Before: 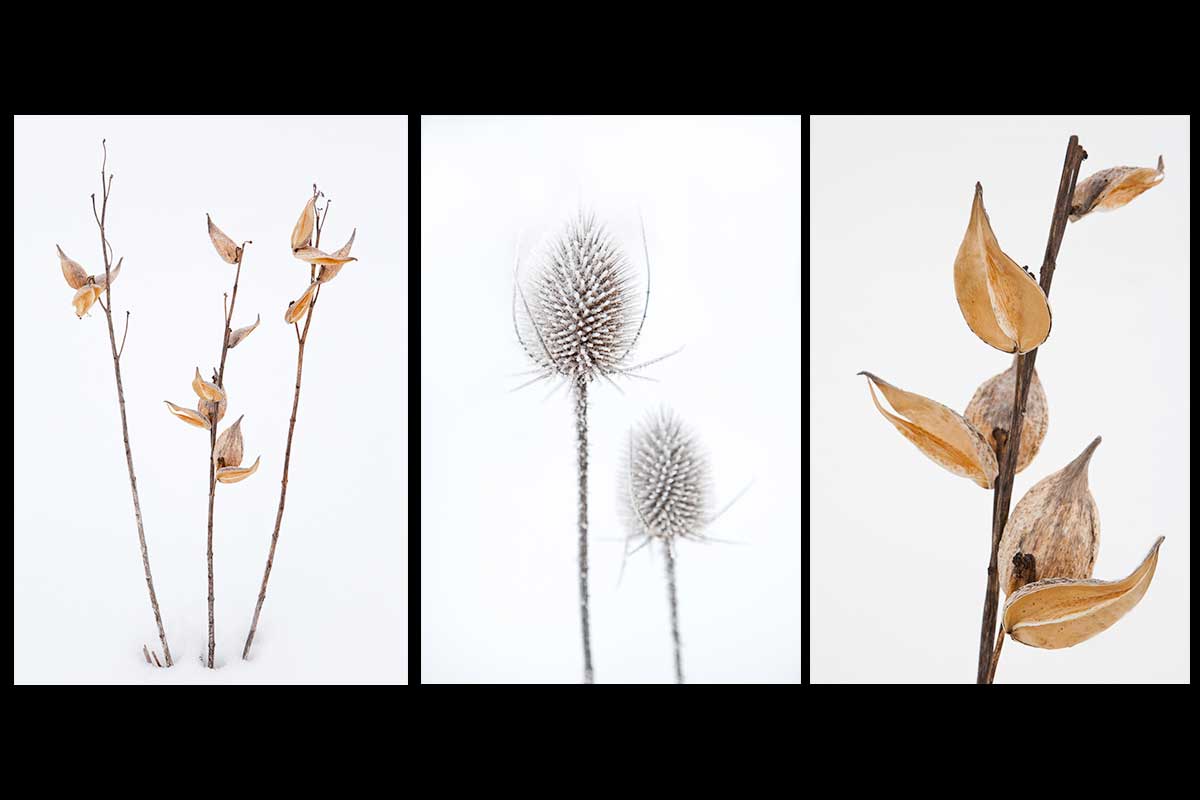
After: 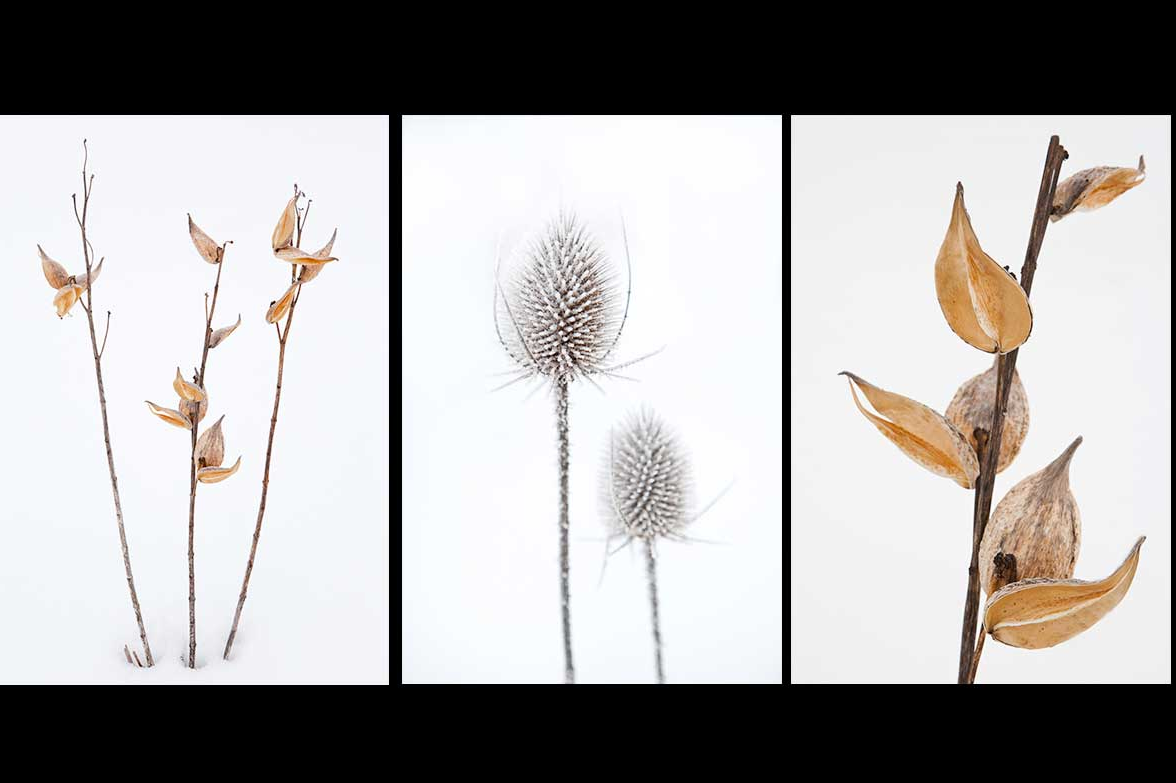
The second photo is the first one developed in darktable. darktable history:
crop: left 1.64%, right 0.288%, bottom 1.868%
